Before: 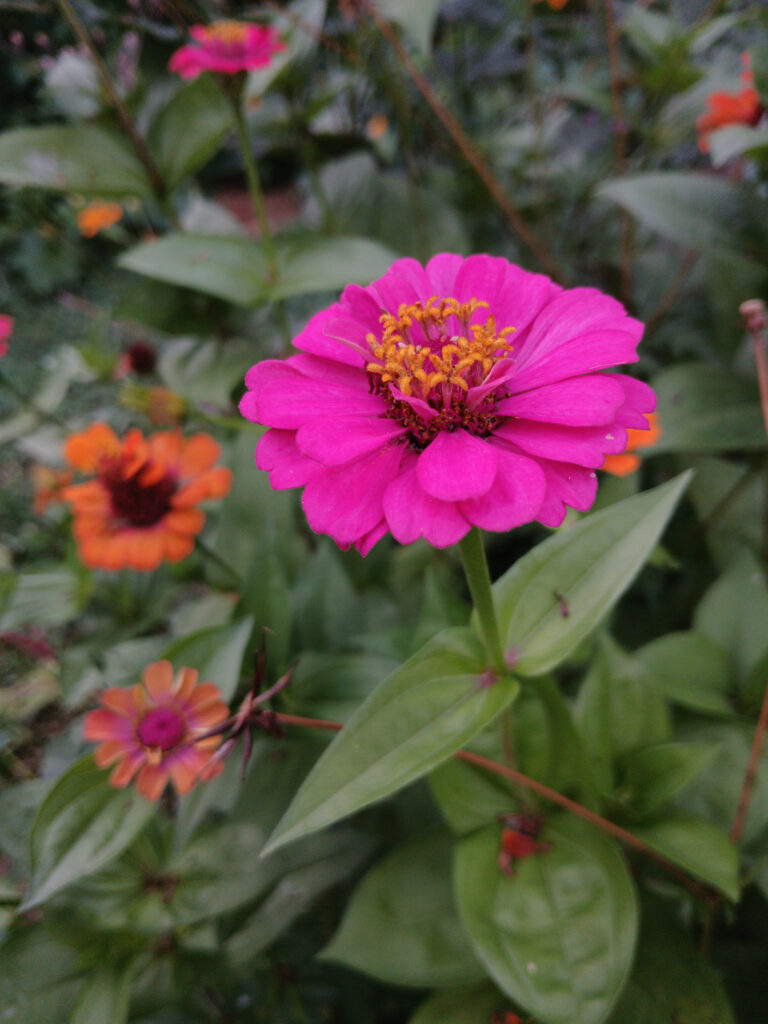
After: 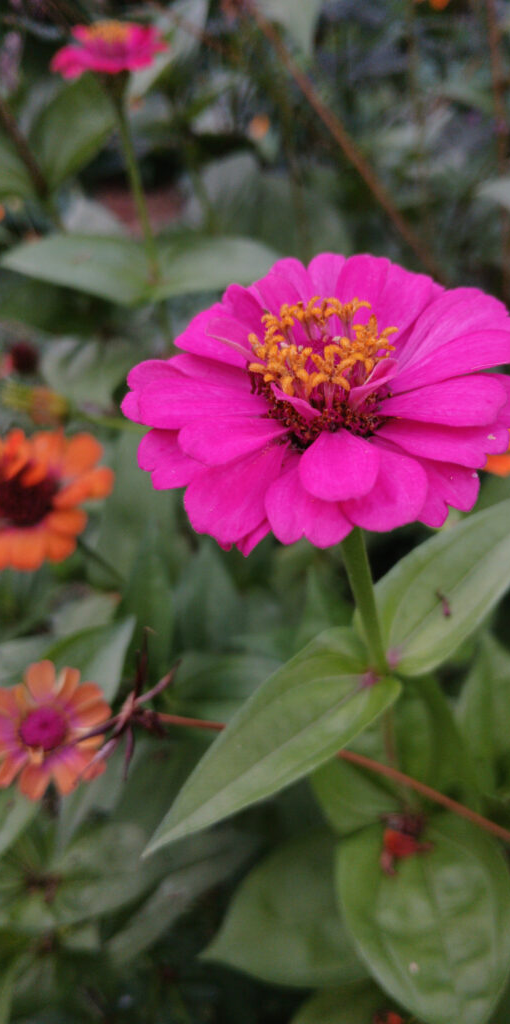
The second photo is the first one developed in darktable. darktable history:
crop: left 15.41%, right 17.879%
local contrast: mode bilateral grid, contrast 14, coarseness 36, detail 103%, midtone range 0.2
